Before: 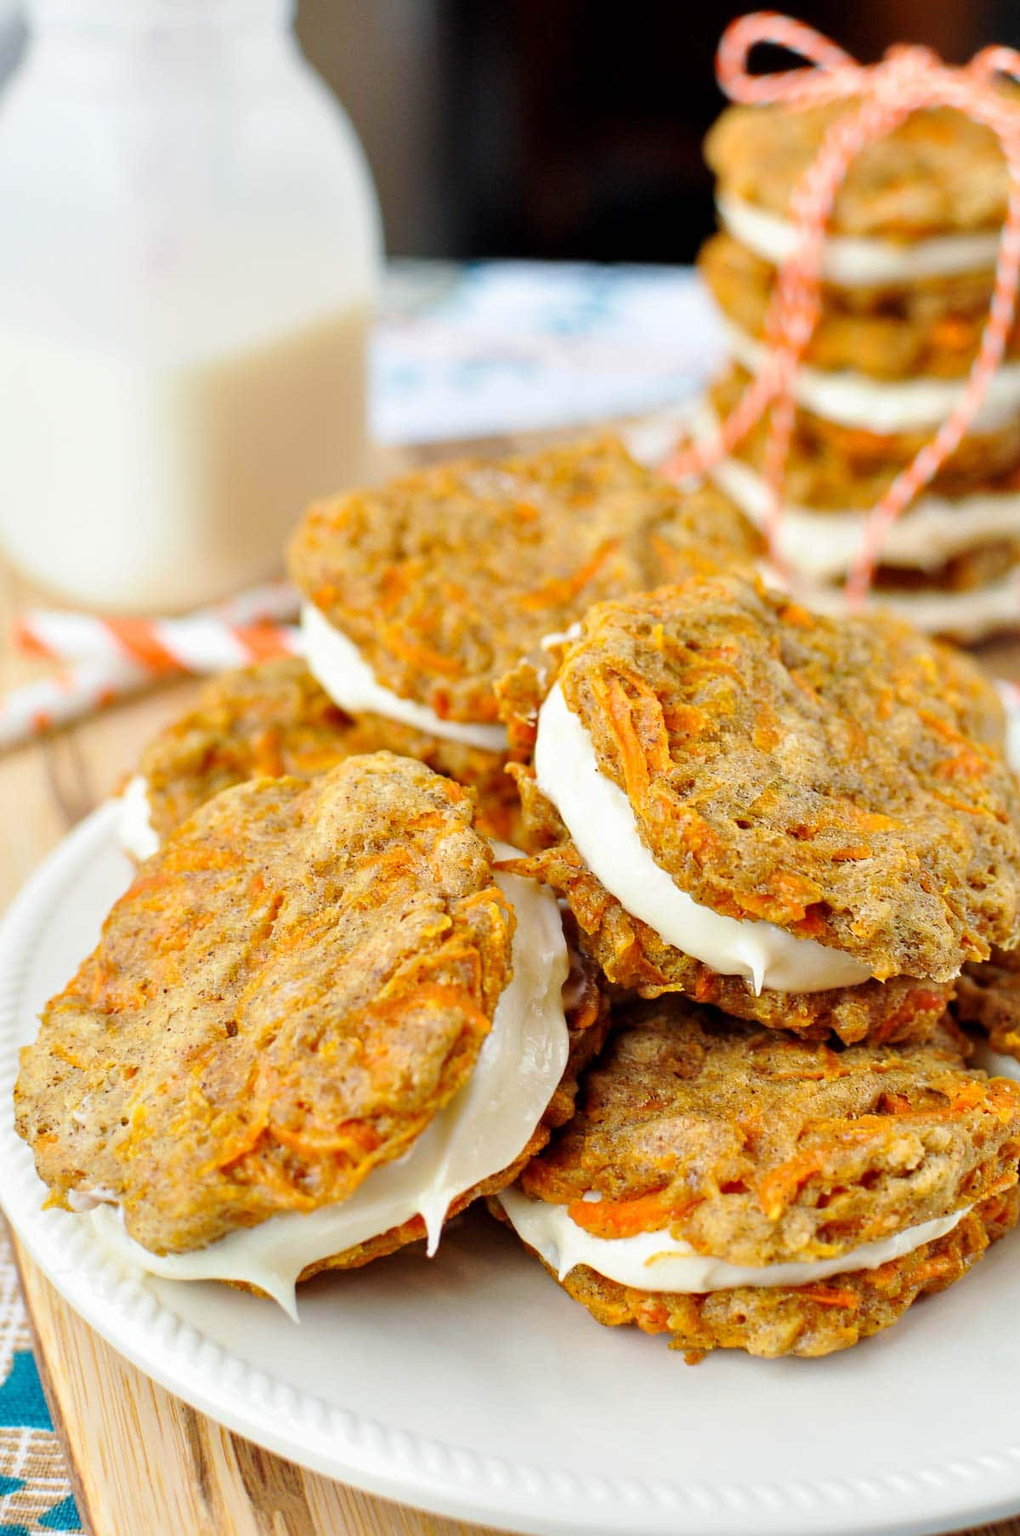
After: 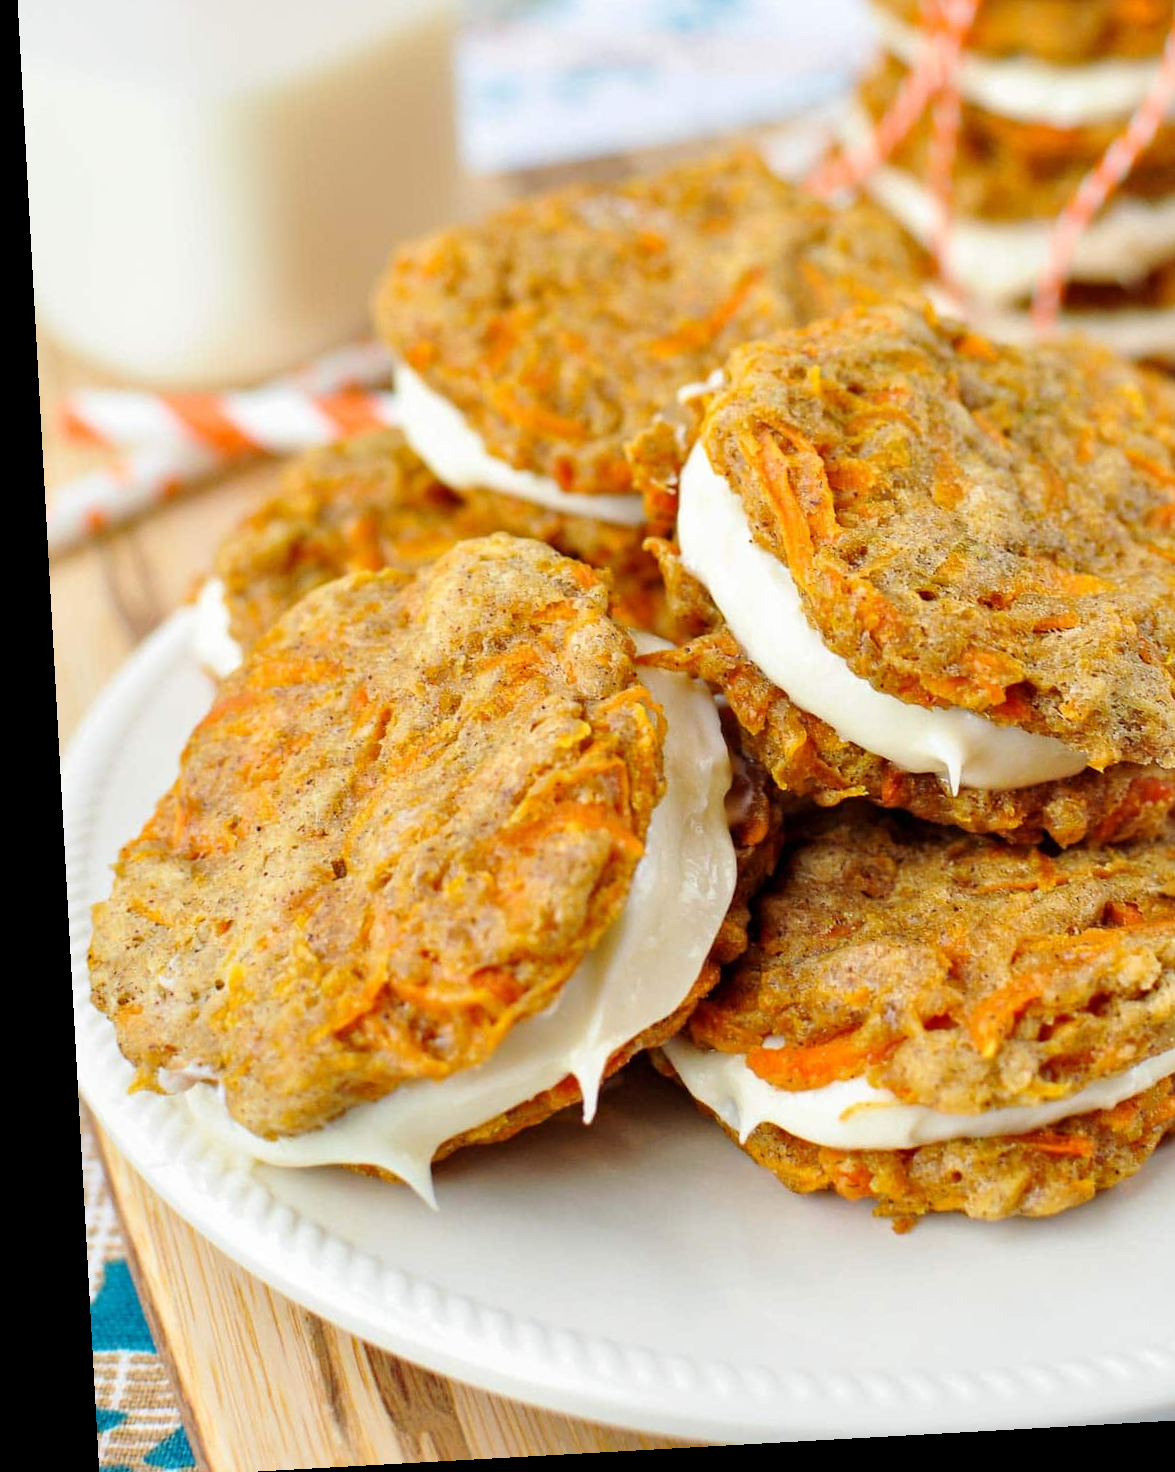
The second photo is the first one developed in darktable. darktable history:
rotate and perspective: rotation -3.18°, automatic cropping off
crop: top 20.916%, right 9.437%, bottom 0.316%
